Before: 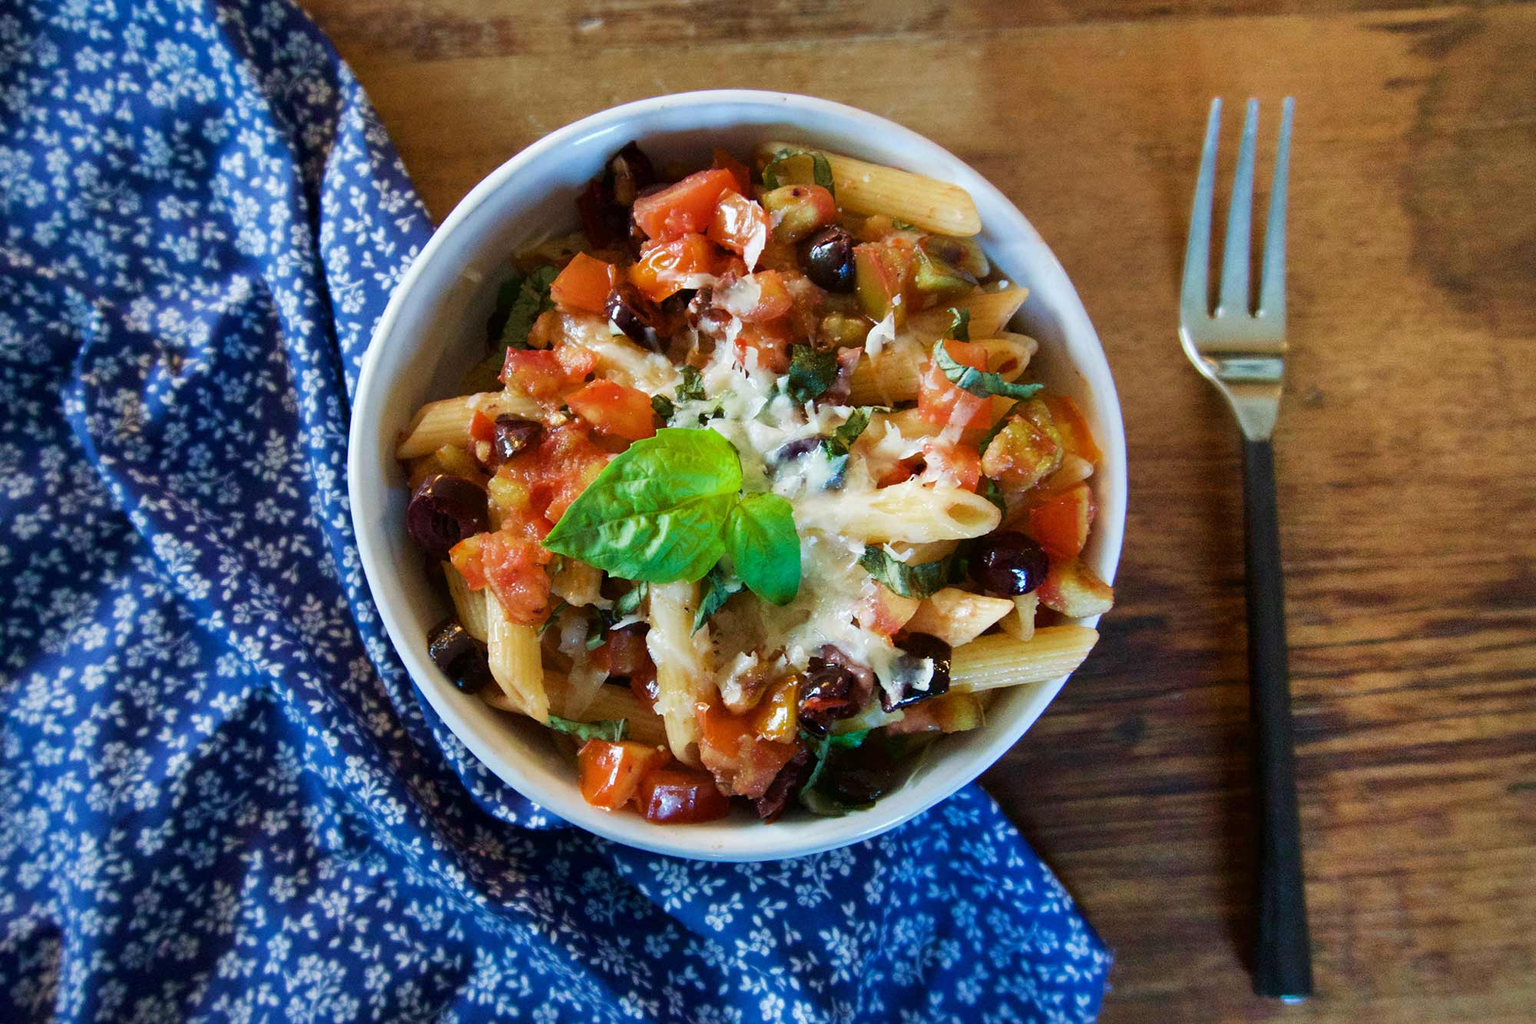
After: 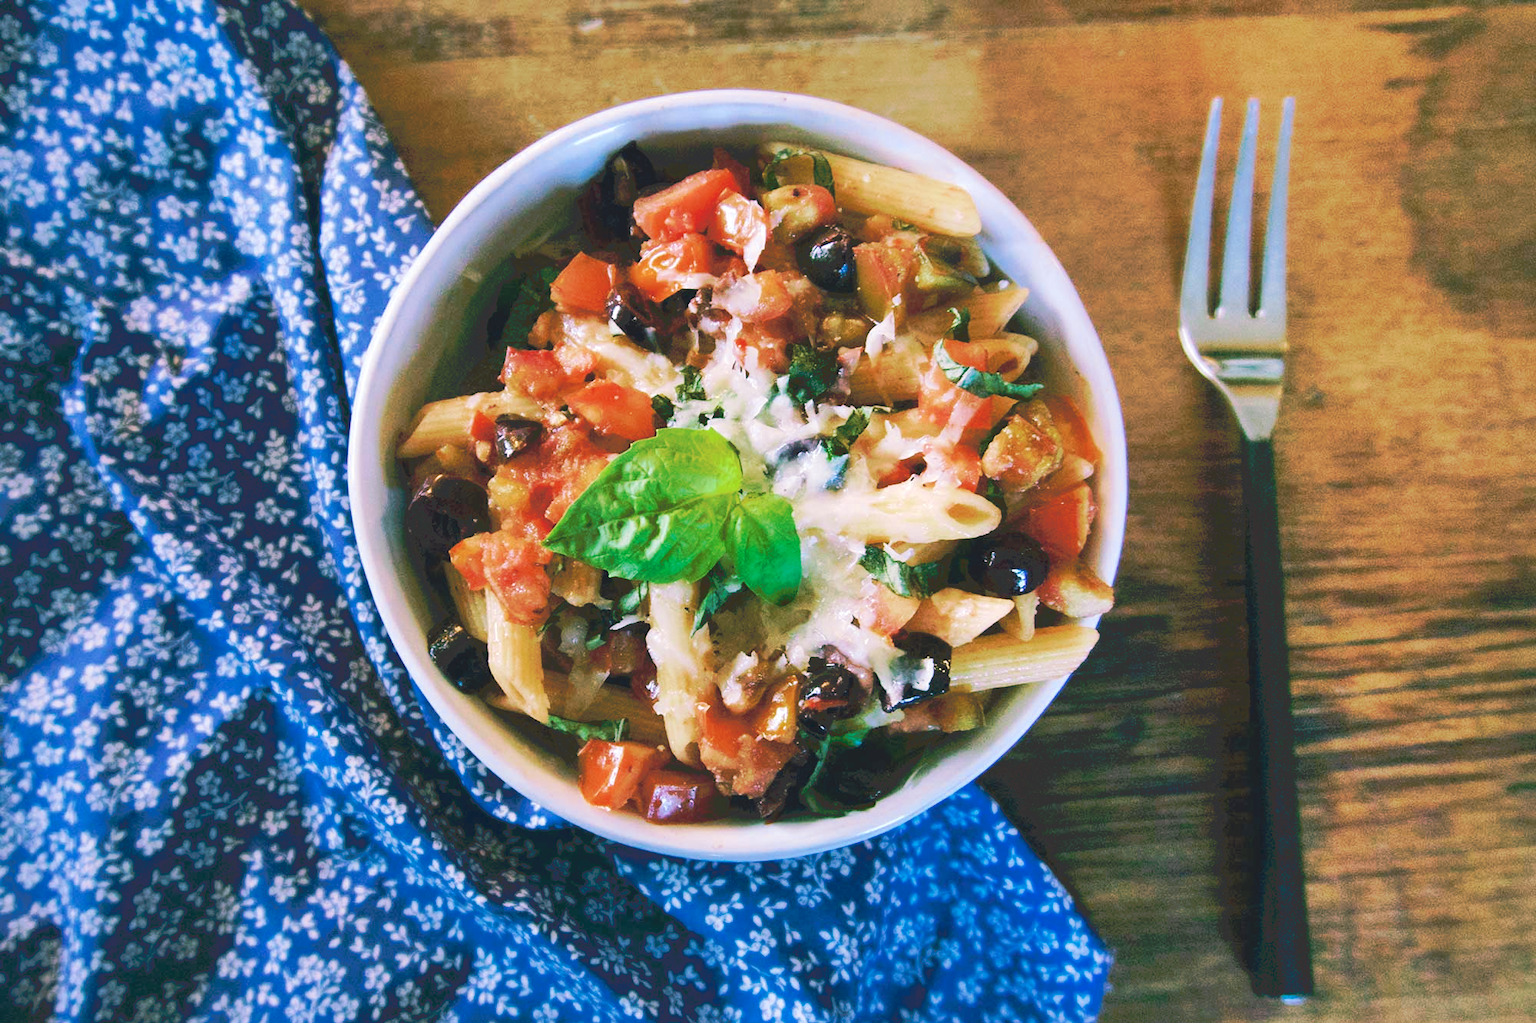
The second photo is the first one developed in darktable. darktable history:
tone curve: curves: ch0 [(0, 0) (0.003, 0.055) (0.011, 0.111) (0.025, 0.126) (0.044, 0.169) (0.069, 0.215) (0.1, 0.199) (0.136, 0.207) (0.177, 0.259) (0.224, 0.327) (0.277, 0.361) (0.335, 0.431) (0.399, 0.501) (0.468, 0.589) (0.543, 0.683) (0.623, 0.73) (0.709, 0.796) (0.801, 0.863) (0.898, 0.921) (1, 1)], preserve colors none
color look up table: target L [96.75, 94.82, 95.06, 85.75, 85.07, 89.06, 76.62, 62.62, 55.59, 63.74, 59.47, 31.8, 35.44, 26.27, 4, 200, 85, 77.48, 57.78, 68.11, 47.72, 47.73, 53.39, 45.71, 13.42, 95.22, 82.01, 73.29, 68.6, 66.88, 62.21, 58.55, 63.57, 59.87, 40.14, 44.02, 34, 40.55, 38.81, 36.05, 19.17, 17.1, 94.34, 86.06, 62.33, 55.88, 49.06, 52.49, 40.6], target a [-17.36, -14.01, -4.19, -101.22, -96.36, -37.69, -62.17, -50.37, -58.81, -33.83, -35.23, -14.56, -35.77, -16.89, -5.498, 0, 13.6, 34.45, 32.86, 12.96, 69.49, 72.85, 30.43, 26.96, 11.51, 5.494, 32.08, 16.15, 20.71, -7.48, 67.75, 80.59, 37.72, 42.19, 18.96, -1.983, 40.65, 1.717, 55.27, 53.1, 6.552, 11.24, -4.157, -67.92, -29.8, -25.17, -1.742, -15.24, -15.79], target b [107.45, 76.03, 20.68, 92.21, 52.26, 30.55, -22.44, 7.373, 59.61, 21.02, 56.7, 34.49, 25.75, 12.4, 0.914, 0, 38.1, 3.526, 65.62, 36.48, 58.38, 35.09, 24.31, 49.11, 15.87, -5.827, -26.53, -9.442, -41.07, -51.44, -29.33, -63.35, -18.48, -54.98, -92.67, -1.594, -103.9, -24, -6.245, -58.13, -14.89, -42.34, -5.371, -20.79, -57.54, -41.07, -60.83, -23.2, -14.02], num patches 49
